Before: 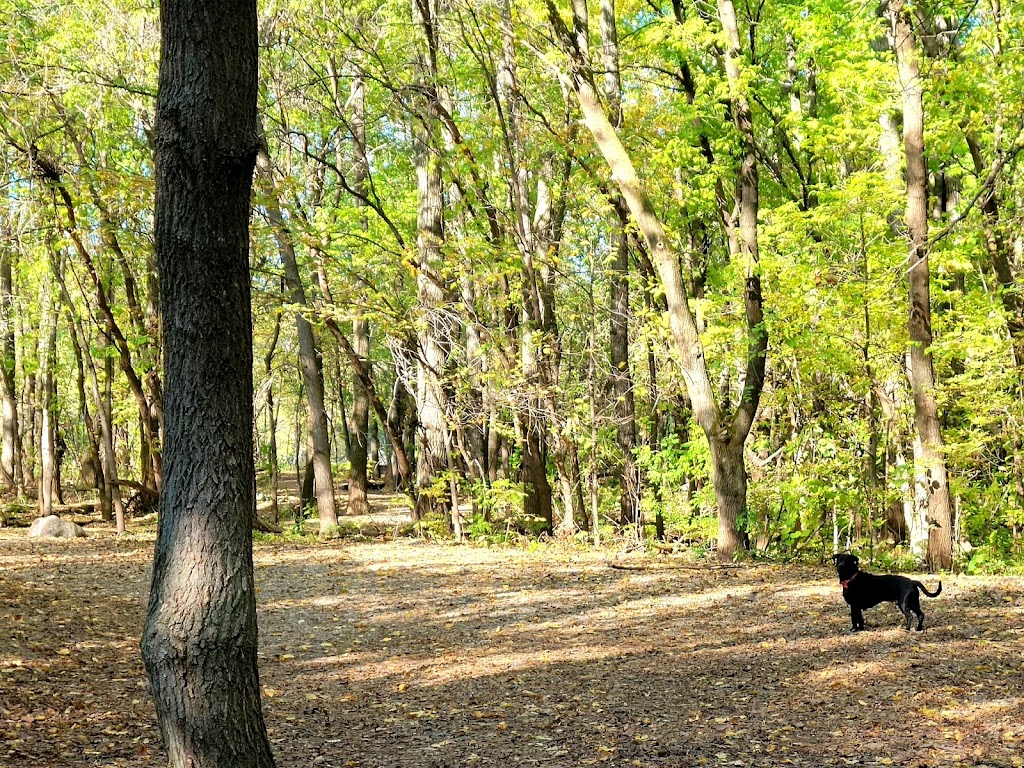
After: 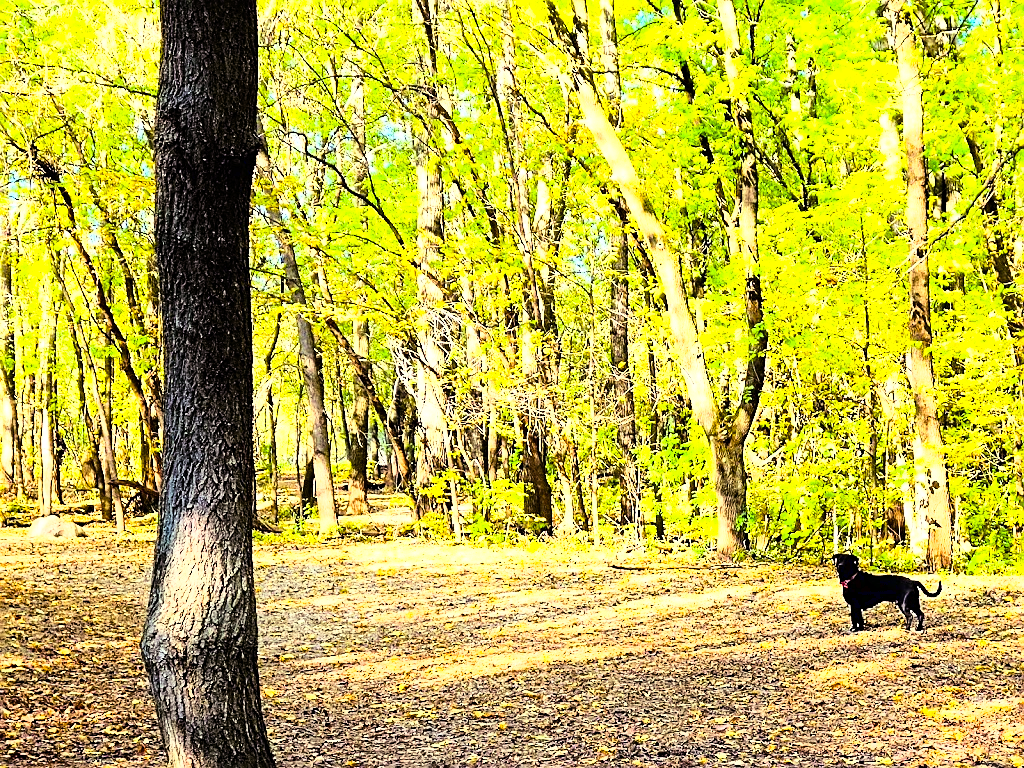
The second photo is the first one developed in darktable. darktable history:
sharpen: on, module defaults
tone equalizer: smoothing diameter 24.97%, edges refinement/feathering 12.25, preserve details guided filter
base curve: curves: ch0 [(0, 0) (0.007, 0.004) (0.027, 0.03) (0.046, 0.07) (0.207, 0.54) (0.442, 0.872) (0.673, 0.972) (1, 1)]
color balance rgb: shadows lift › luminance 0.643%, shadows lift › chroma 6.862%, shadows lift › hue 297.49°, power › chroma 0.291%, power › hue 24.01°, linear chroma grading › global chroma 8.888%, perceptual saturation grading › global saturation 19.295%, perceptual brilliance grading › global brilliance -5.625%, perceptual brilliance grading › highlights 25.115%, perceptual brilliance grading › mid-tones 7.002%, perceptual brilliance grading › shadows -4.88%, global vibrance 20%
